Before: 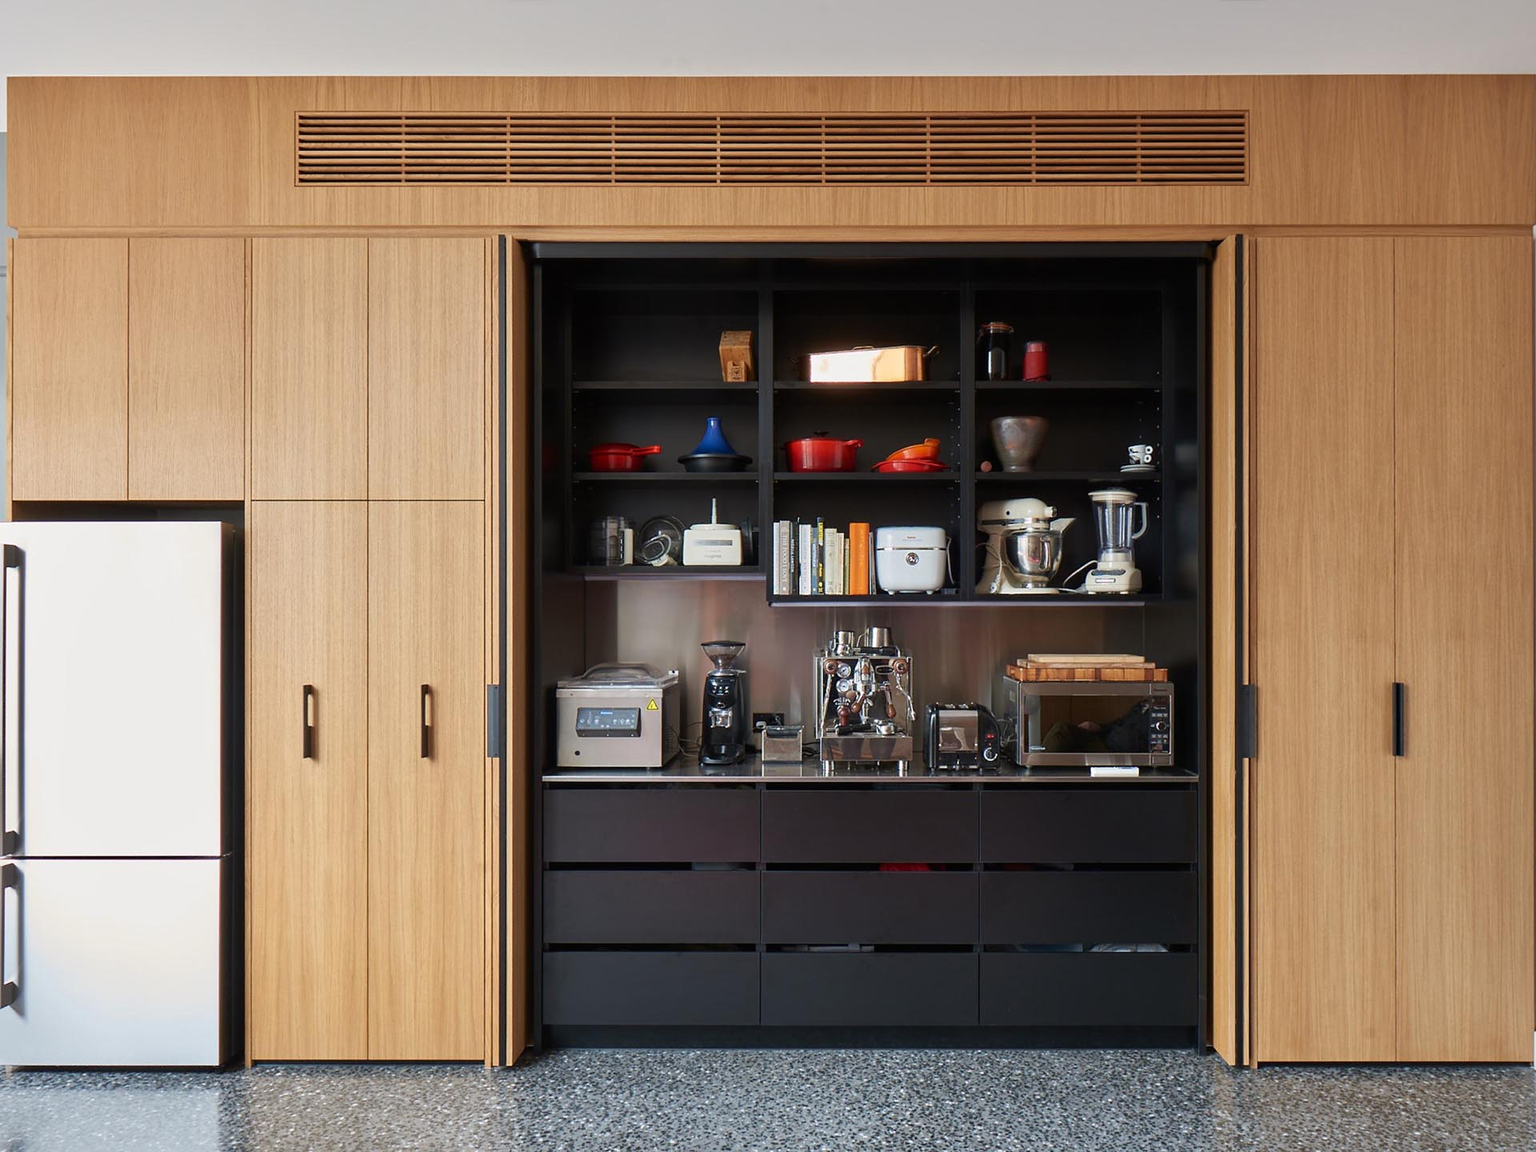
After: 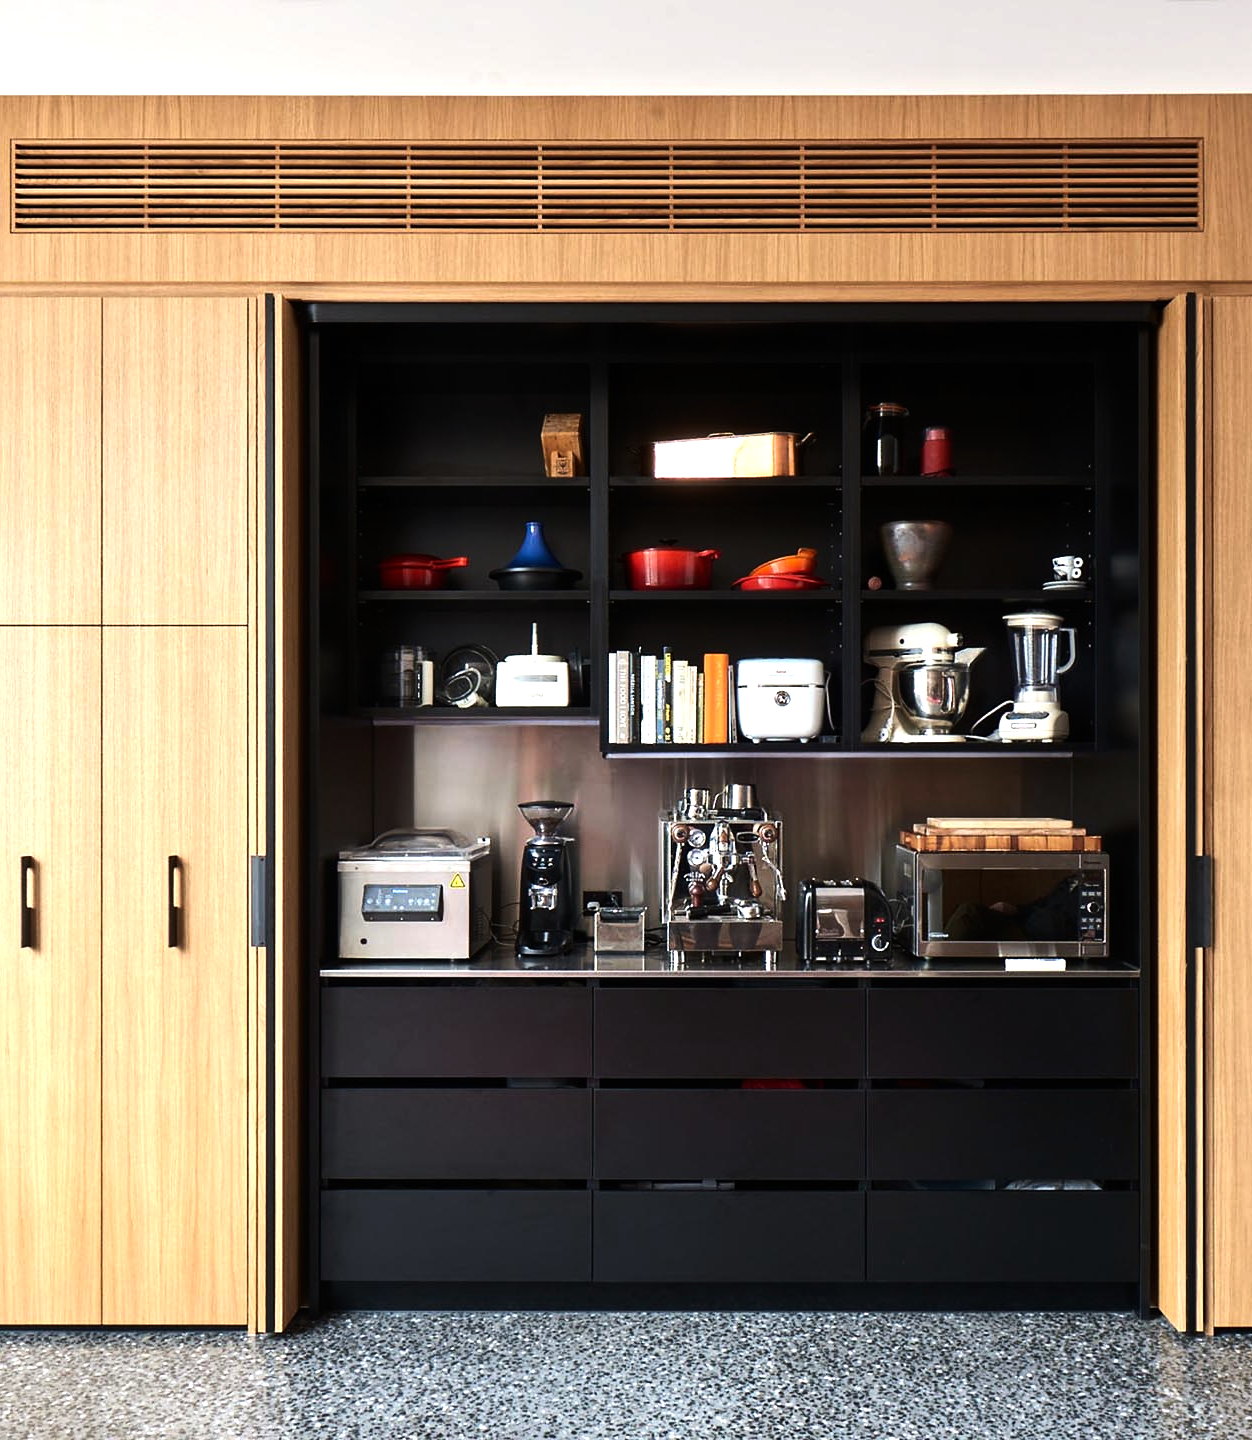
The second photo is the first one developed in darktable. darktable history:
tone equalizer: -8 EV -1.08 EV, -7 EV -1.01 EV, -6 EV -0.893 EV, -5 EV -0.581 EV, -3 EV 0.59 EV, -2 EV 0.845 EV, -1 EV 1.01 EV, +0 EV 1.07 EV, edges refinement/feathering 500, mask exposure compensation -1.57 EV, preserve details no
crop and rotate: left 18.65%, right 16.096%
